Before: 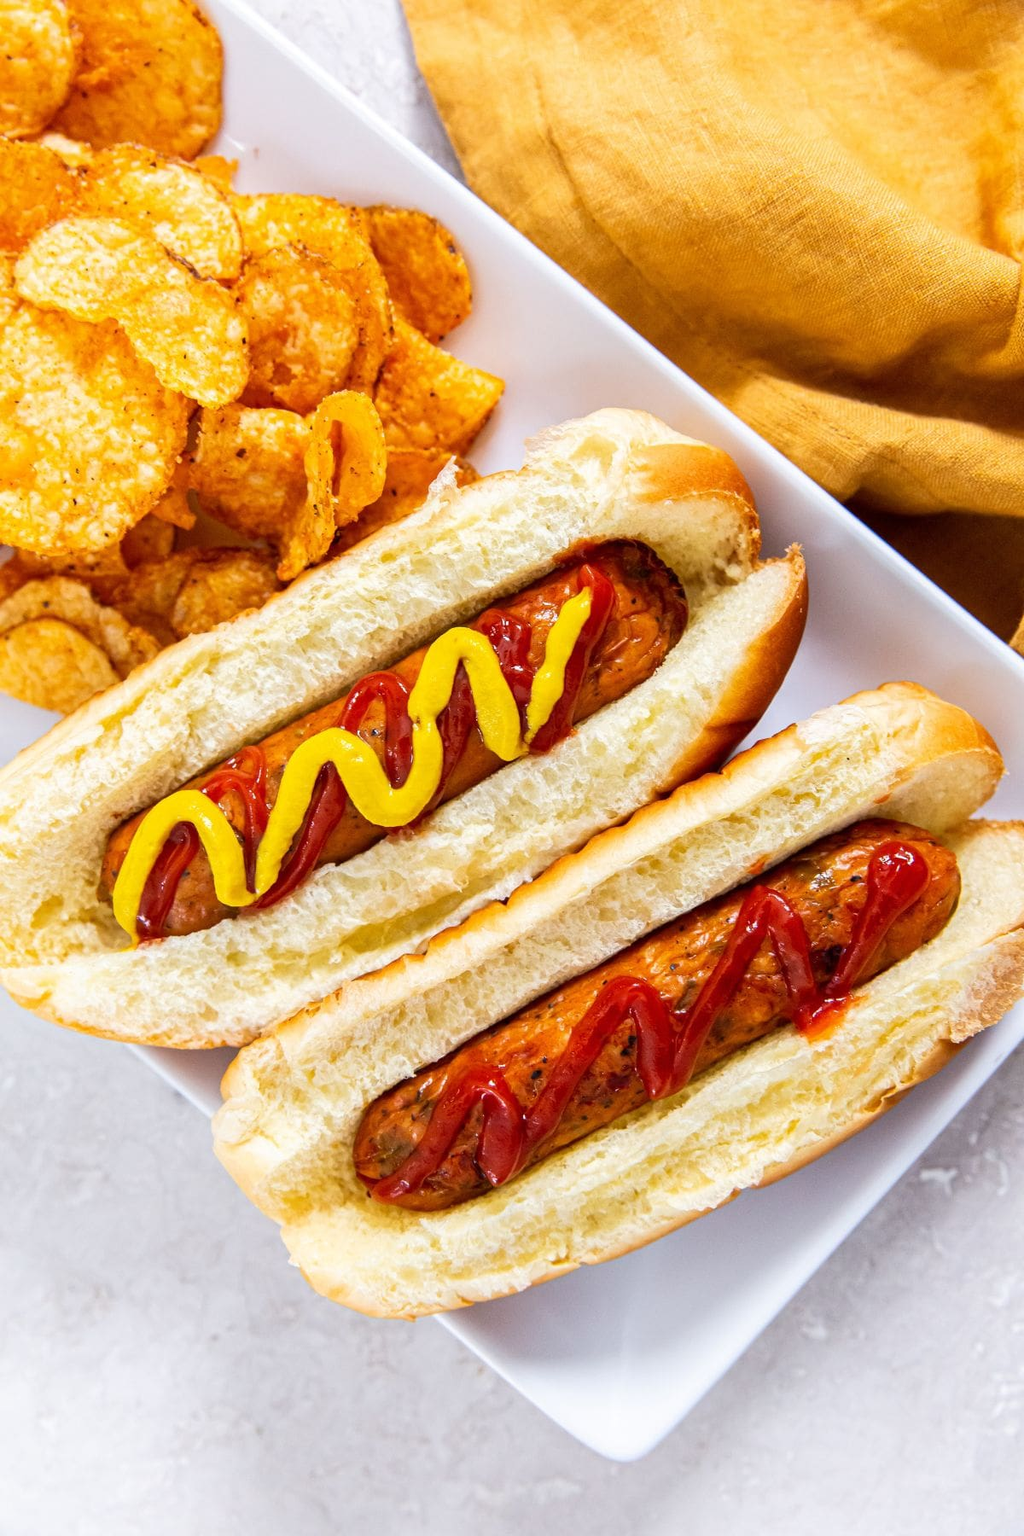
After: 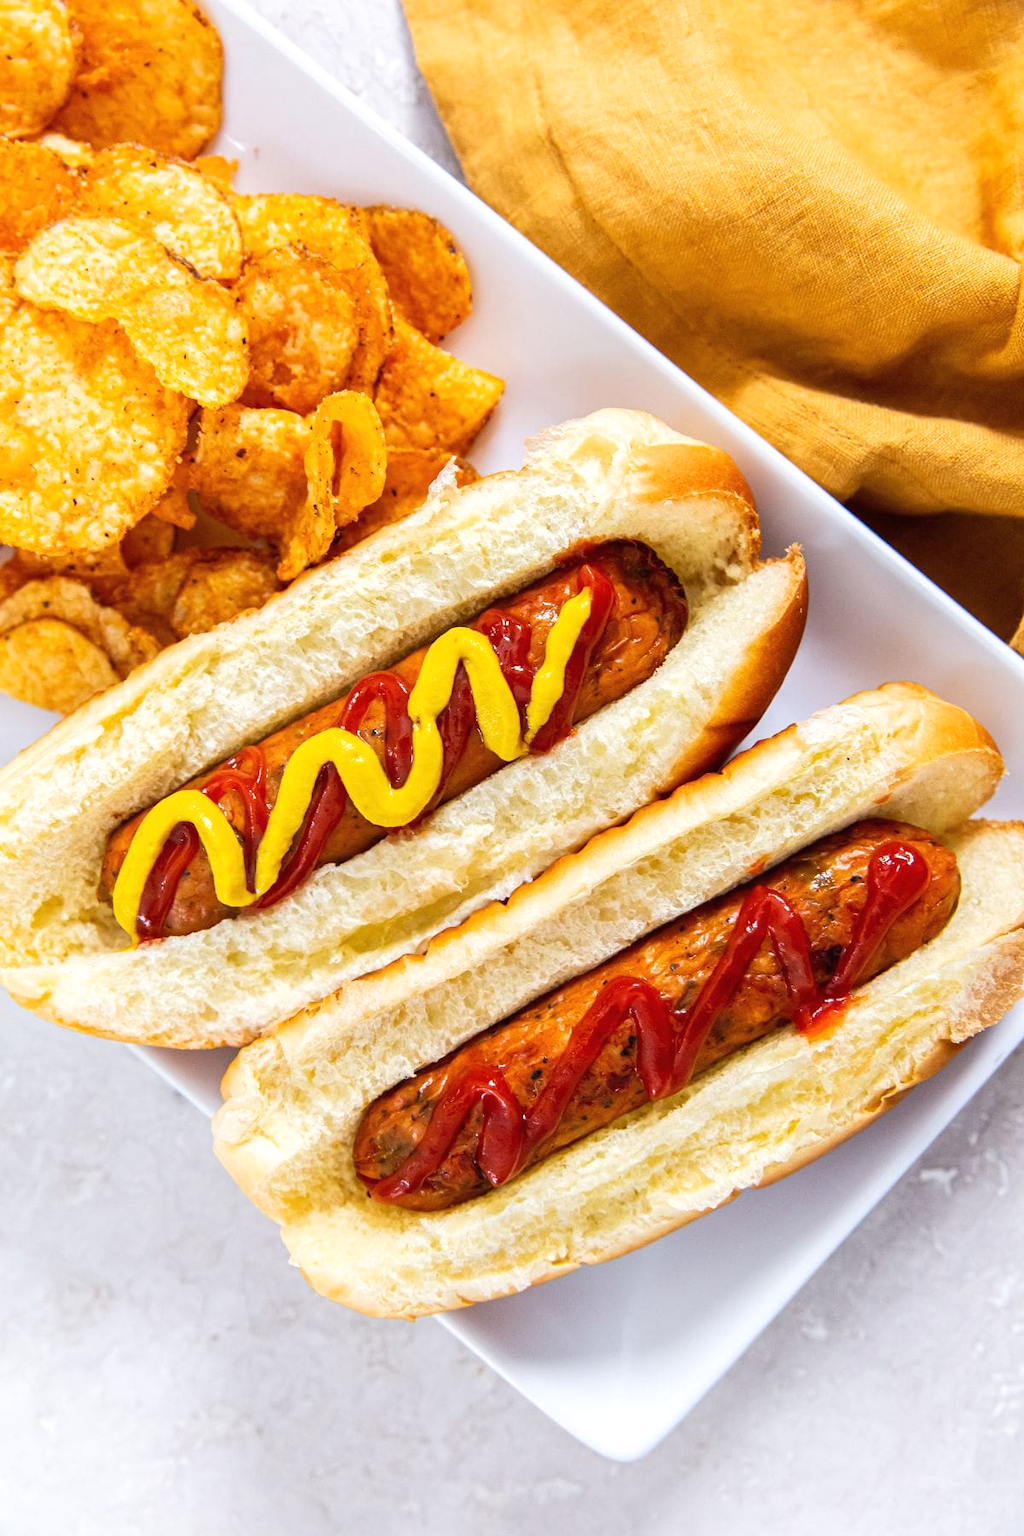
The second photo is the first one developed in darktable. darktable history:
tone equalizer: on, module defaults
exposure: black level correction -0.001, exposure 0.08 EV, compensate highlight preservation false
